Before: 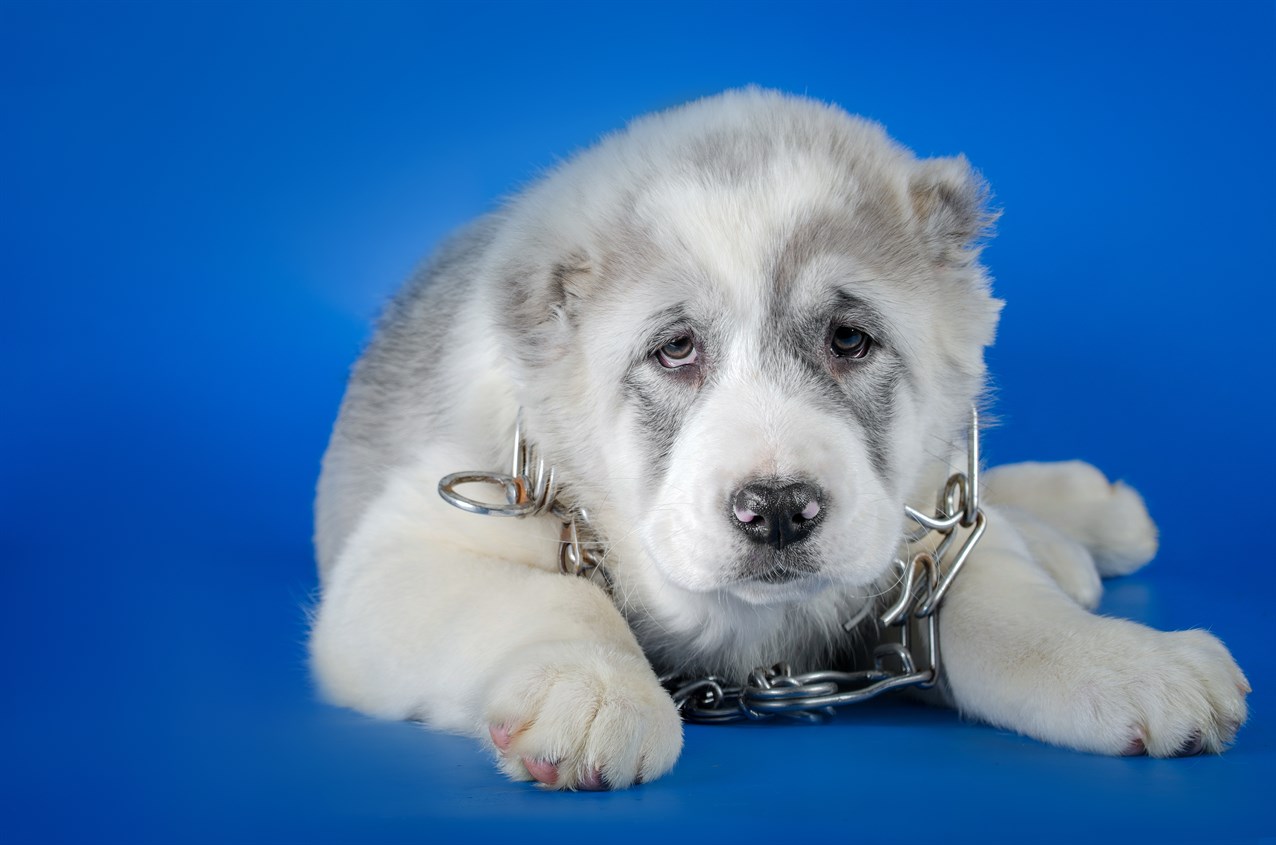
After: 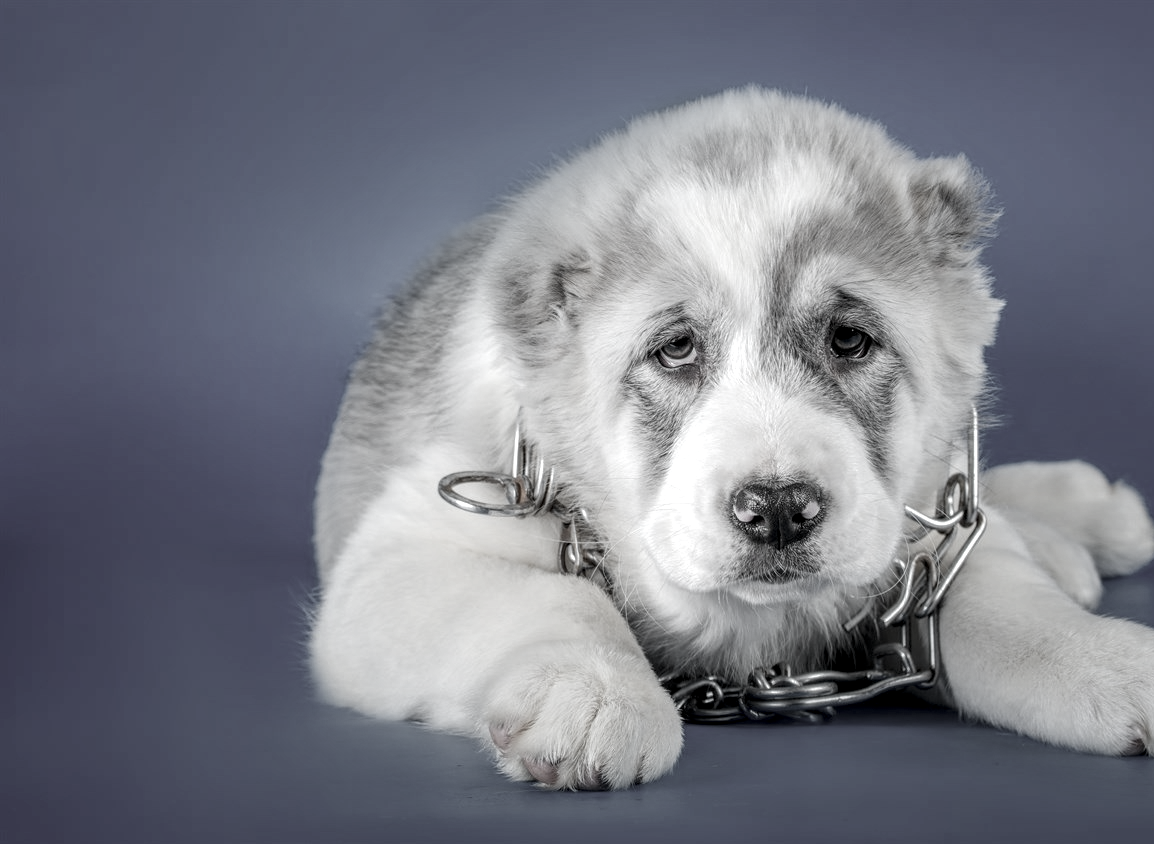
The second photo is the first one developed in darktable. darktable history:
tone equalizer: on, module defaults
crop: right 9.51%, bottom 0.047%
local contrast: highlights 61%, detail 143%, midtone range 0.433
color correction: highlights b* 0.037, saturation 0.208
